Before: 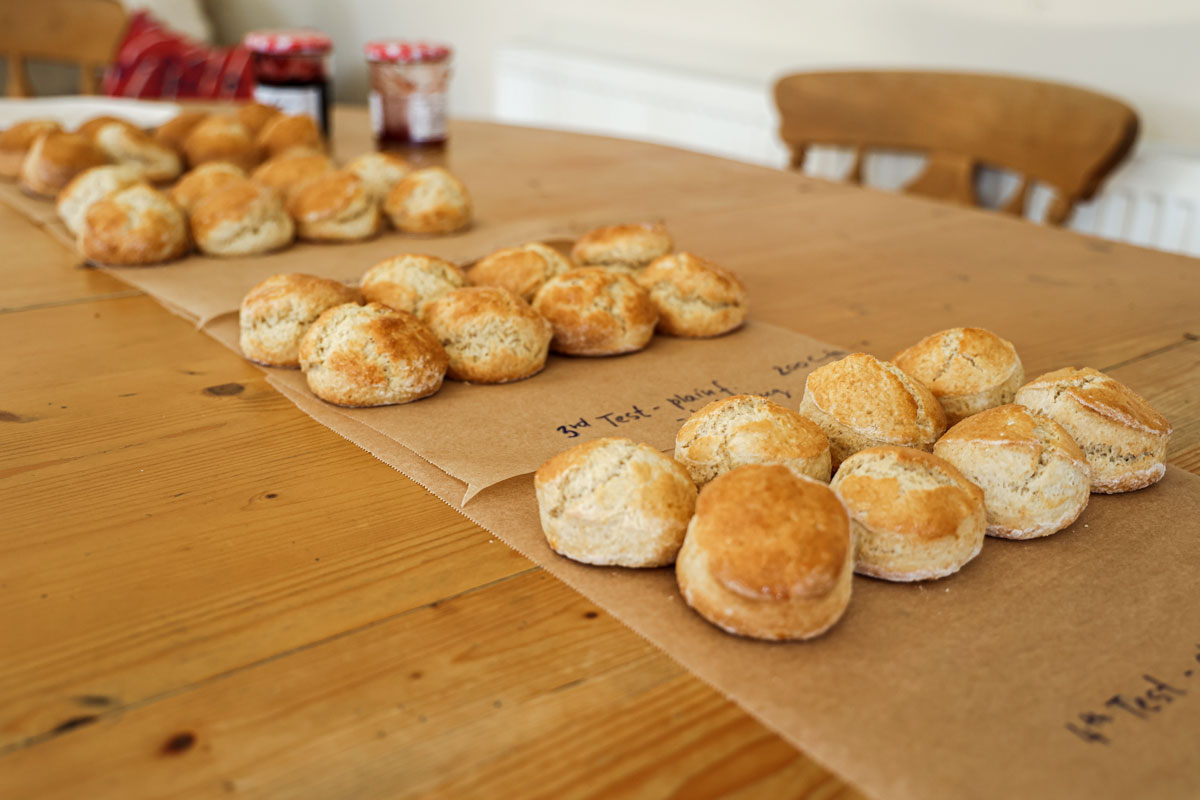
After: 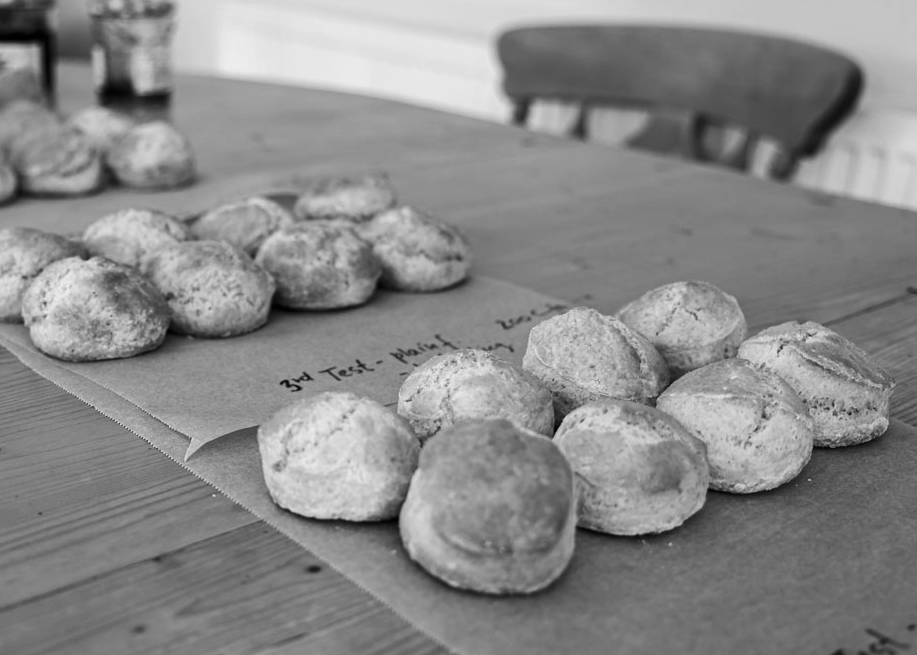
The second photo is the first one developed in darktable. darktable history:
monochrome: a 32, b 64, size 2.3
contrast brightness saturation: contrast 0.12, brightness -0.12, saturation 0.2
crop: left 23.095%, top 5.827%, bottom 11.854%
